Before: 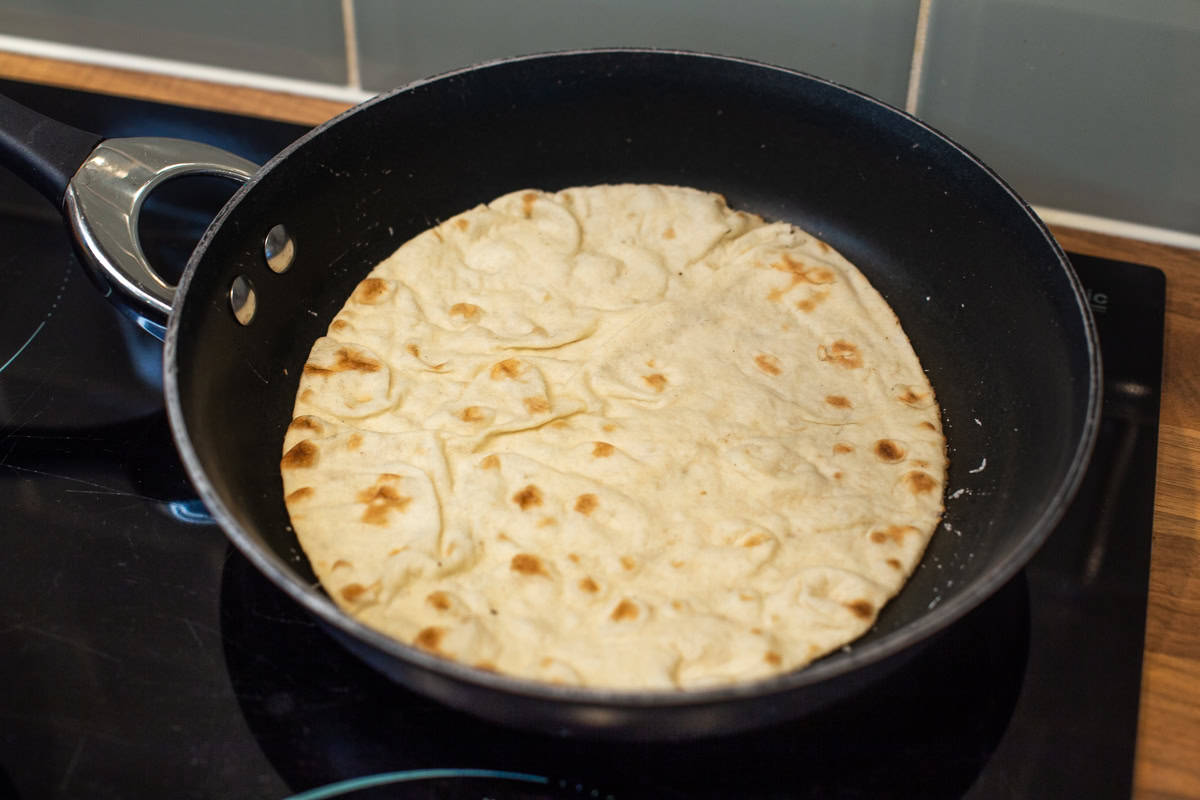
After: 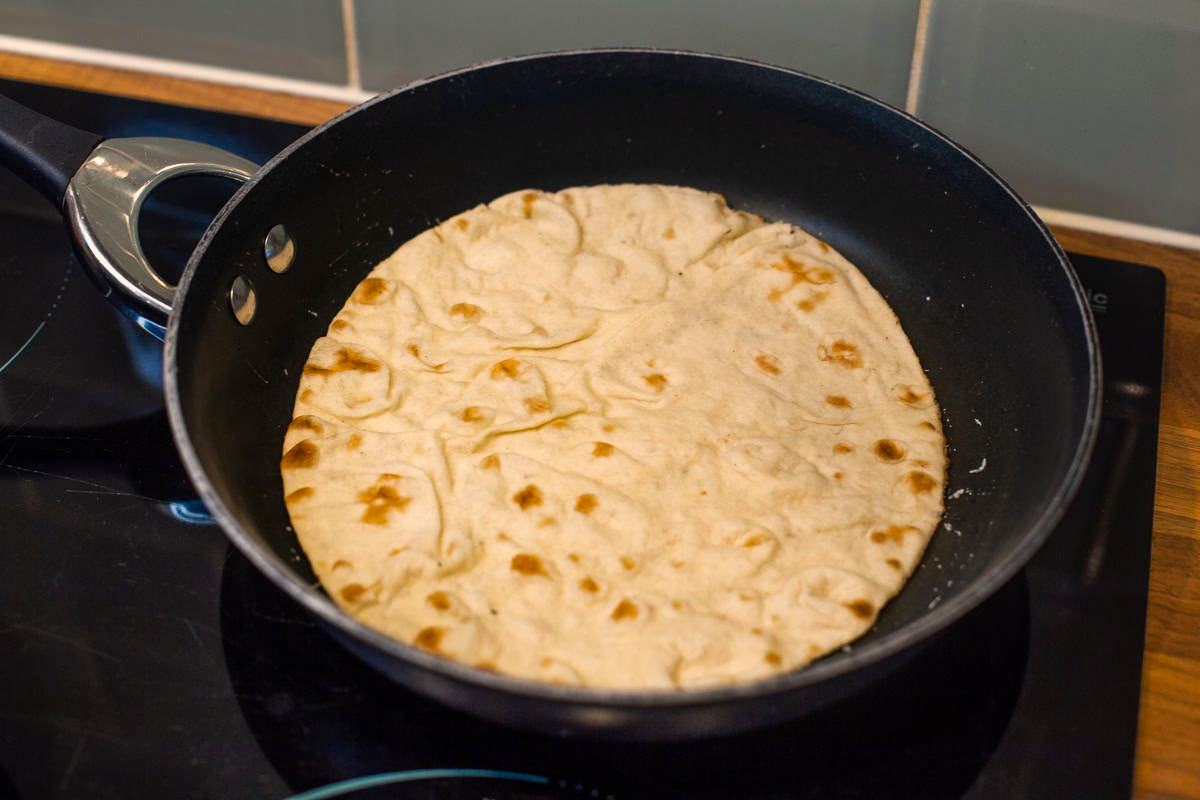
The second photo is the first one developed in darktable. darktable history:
color zones: curves: ch0 [(0.25, 0.5) (0.428, 0.473) (0.75, 0.5)]; ch1 [(0.243, 0.479) (0.398, 0.452) (0.75, 0.5)]
color balance rgb: highlights gain › chroma 3.072%, highlights gain › hue 54.47°, perceptual saturation grading › global saturation 10.205%, global vibrance 6.837%, saturation formula JzAzBz (2021)
